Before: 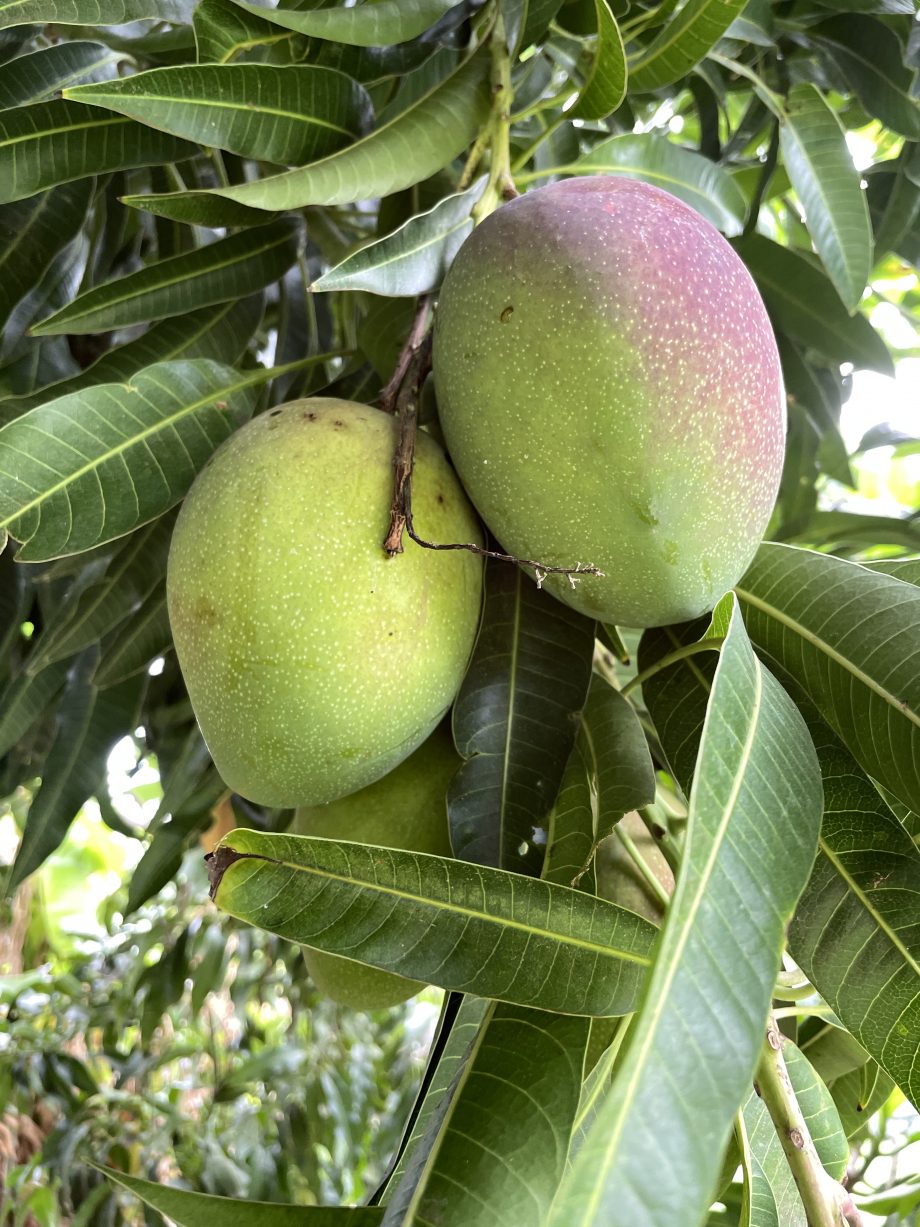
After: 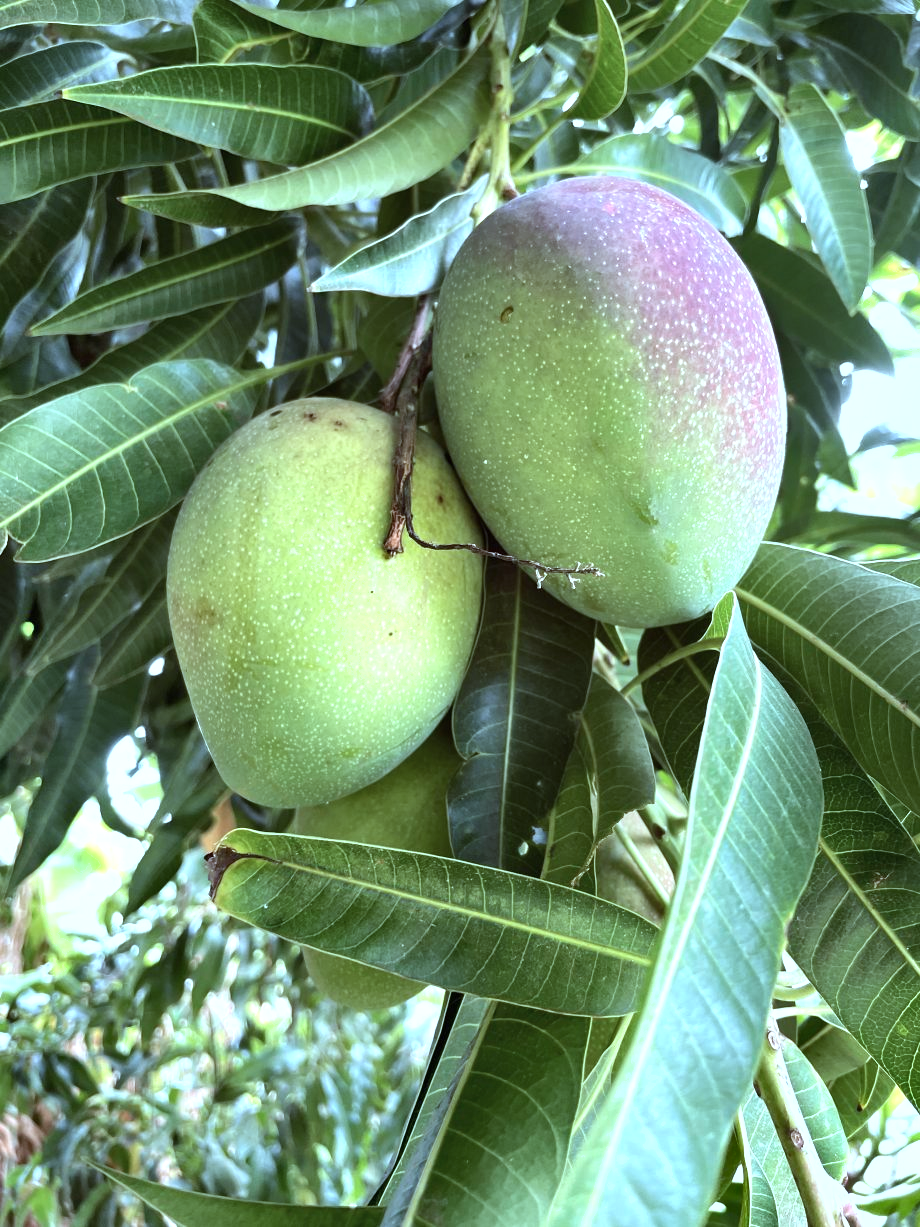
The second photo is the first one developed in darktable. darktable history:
exposure: black level correction 0, exposure 0.499 EV, compensate highlight preservation false
color correction: highlights a* -9.4, highlights b* -23.11
shadows and highlights: low approximation 0.01, soften with gaussian
